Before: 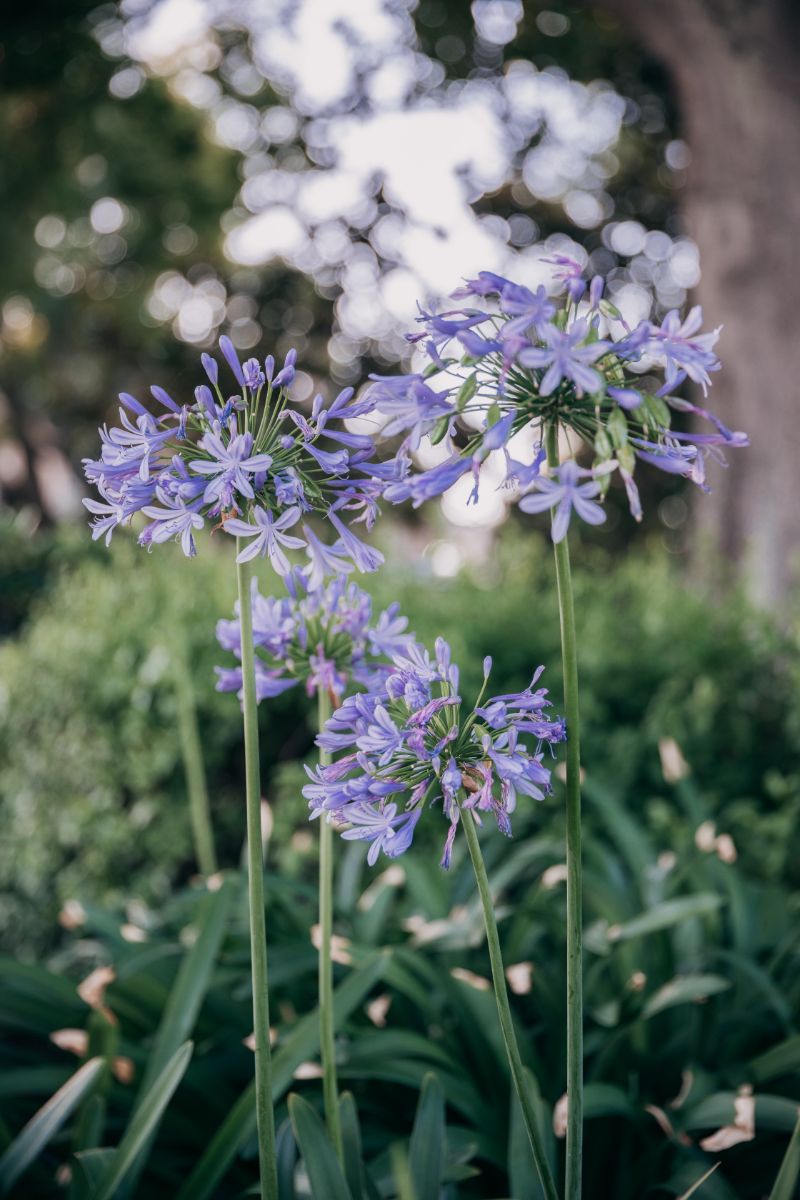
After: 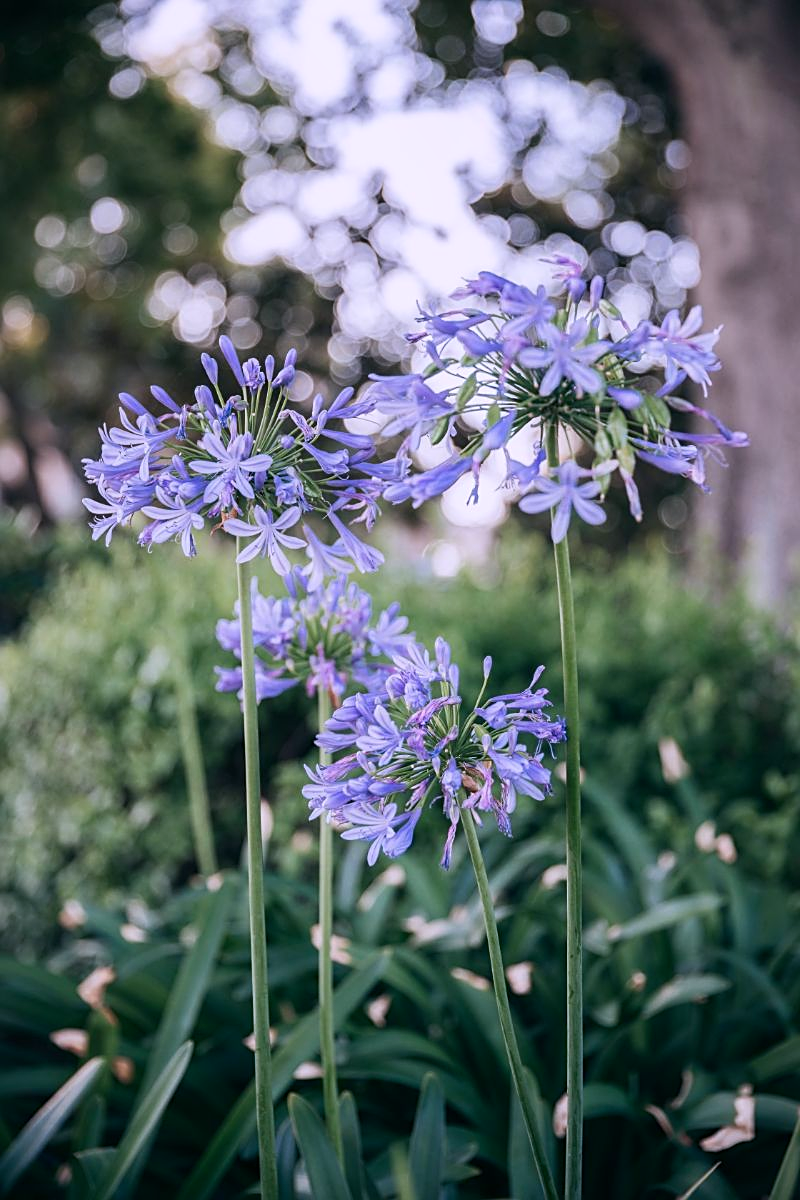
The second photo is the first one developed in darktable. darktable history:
sharpen: on, module defaults
white balance: red 1.004, blue 1.096
shadows and highlights: shadows -24.28, highlights 49.77, soften with gaussian
contrast brightness saturation: contrast 0.1, brightness 0.03, saturation 0.09
